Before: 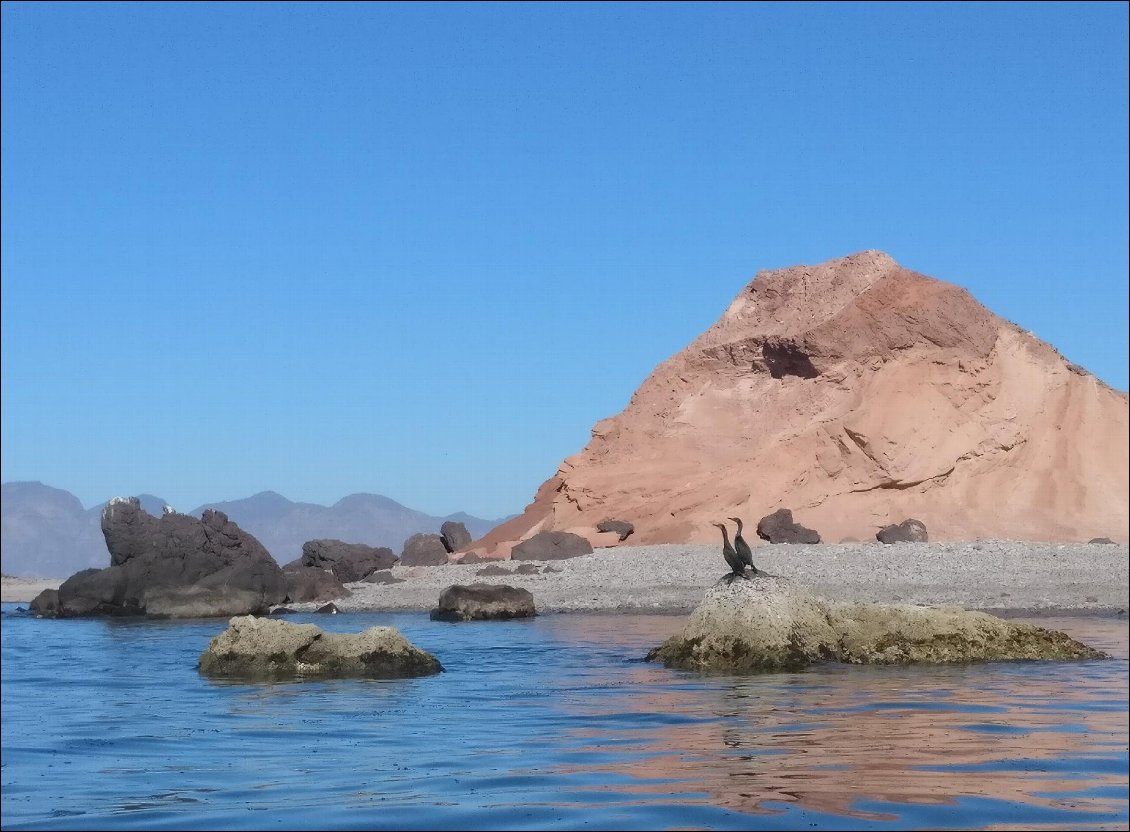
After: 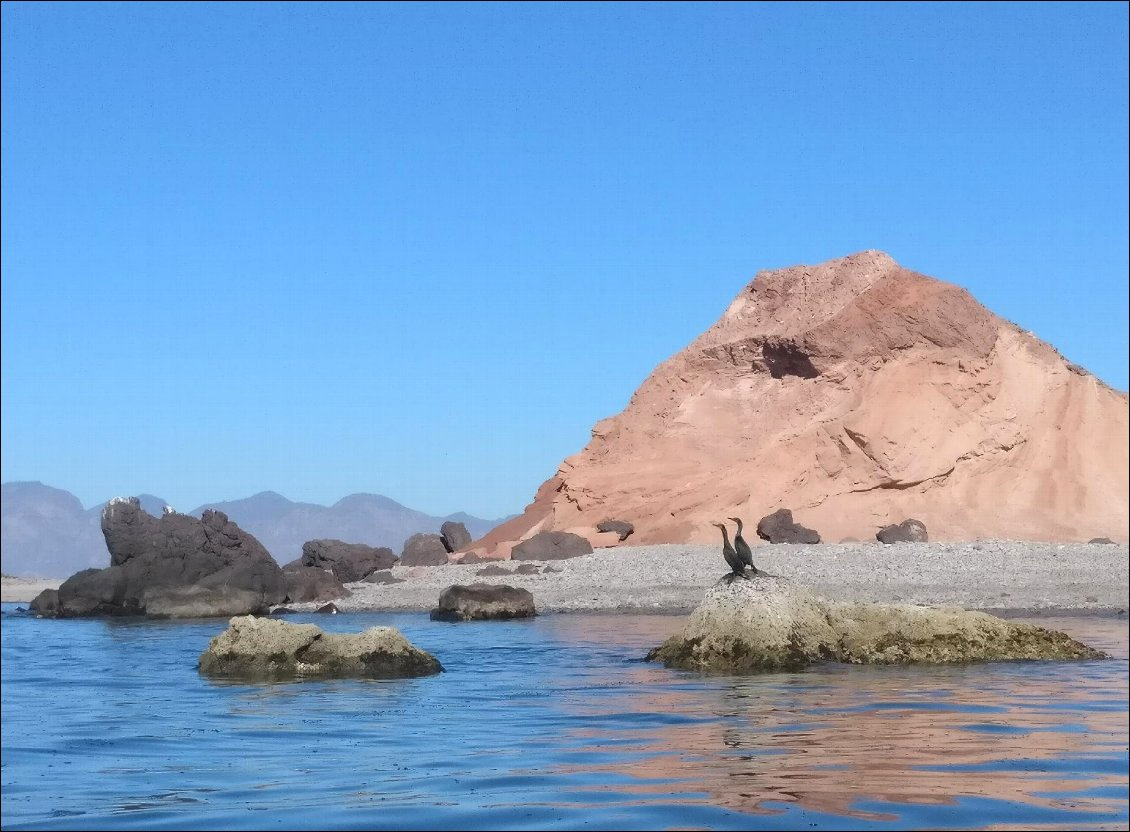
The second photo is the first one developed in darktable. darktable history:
exposure: exposure 0.268 EV, compensate exposure bias true, compensate highlight preservation false
